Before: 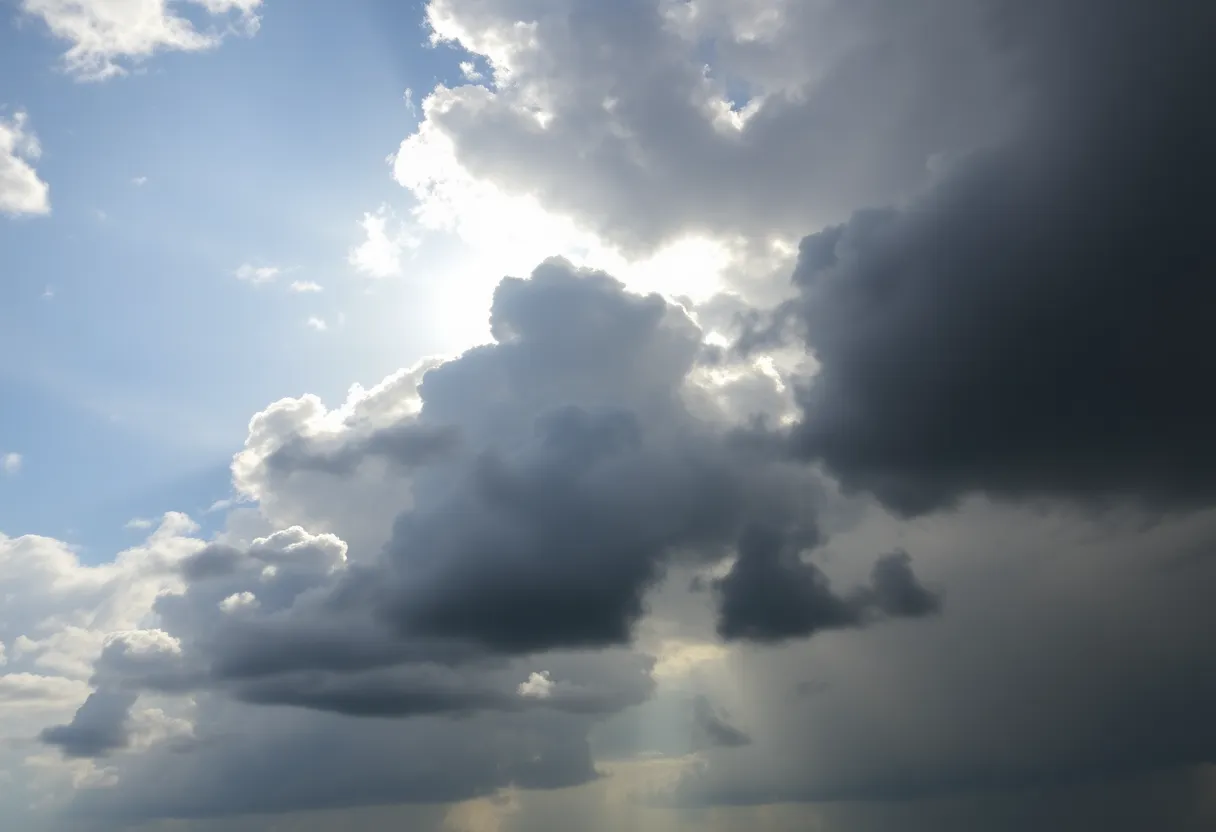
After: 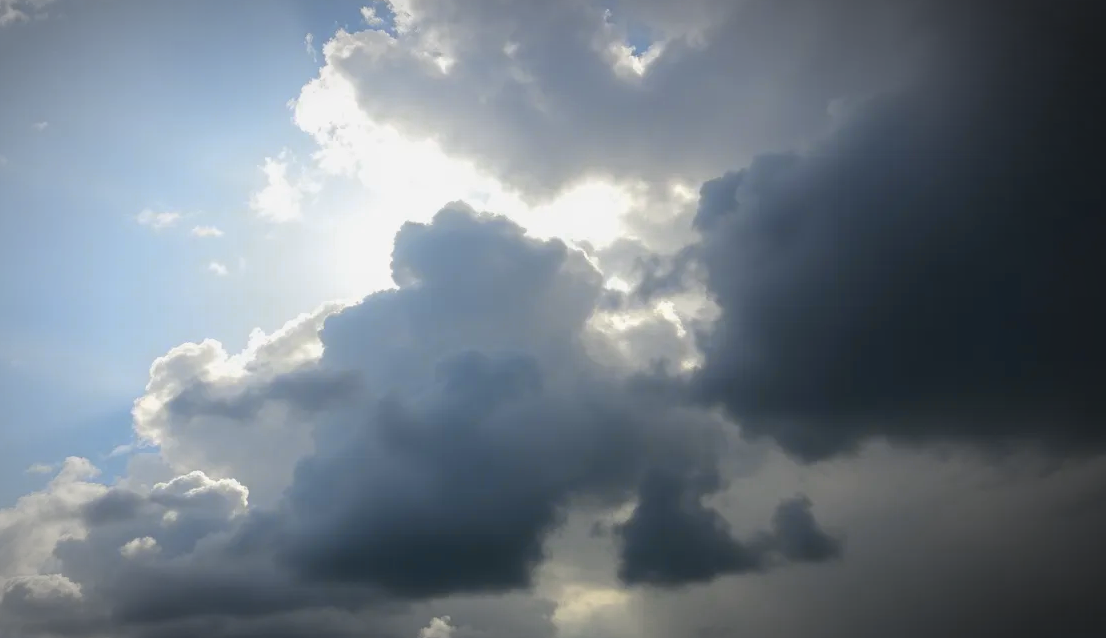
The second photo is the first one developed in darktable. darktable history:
exposure: exposure -0.151 EV, compensate highlight preservation false
color zones: curves: ch0 [(0.099, 0.624) (0.257, 0.596) (0.384, 0.376) (0.529, 0.492) (0.697, 0.564) (0.768, 0.532) (0.908, 0.644)]; ch1 [(0.112, 0.564) (0.254, 0.612) (0.432, 0.676) (0.592, 0.456) (0.743, 0.684) (0.888, 0.536)]; ch2 [(0.25, 0.5) (0.469, 0.36) (0.75, 0.5)]
crop: left 8.155%, top 6.611%, bottom 15.385%
vignetting: automatic ratio true
